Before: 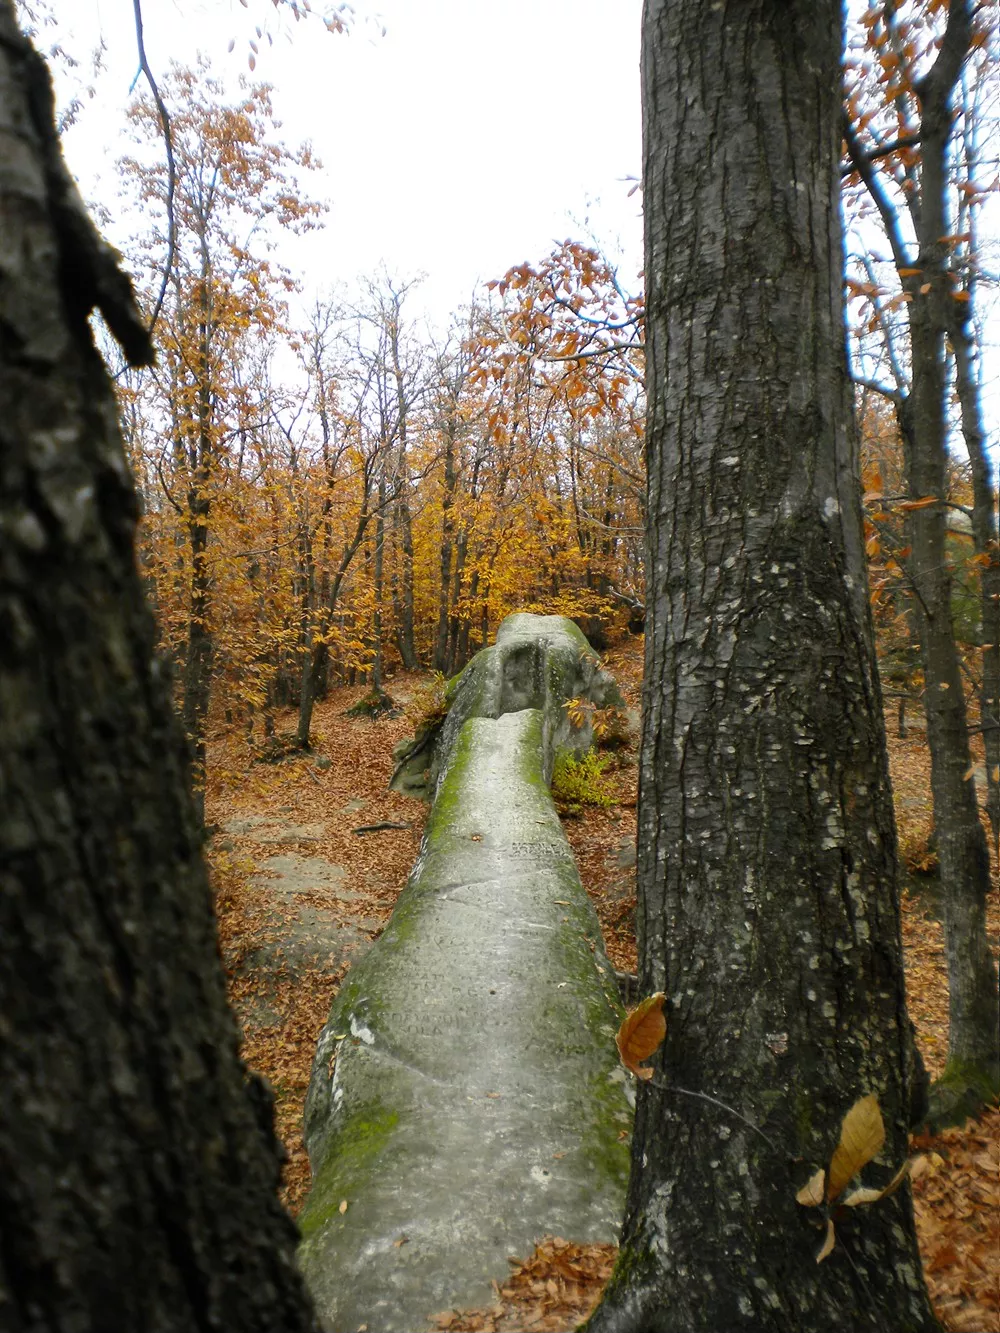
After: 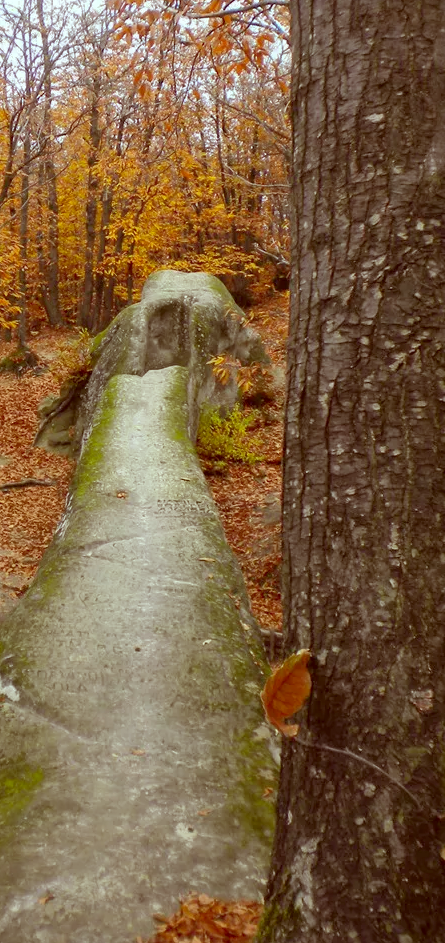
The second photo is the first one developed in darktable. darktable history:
crop: left 35.563%, top 25.751%, right 19.863%, bottom 3.434%
shadows and highlights: on, module defaults
color correction: highlights a* -7.14, highlights b* -0.143, shadows a* 20.28, shadows b* 12.23
